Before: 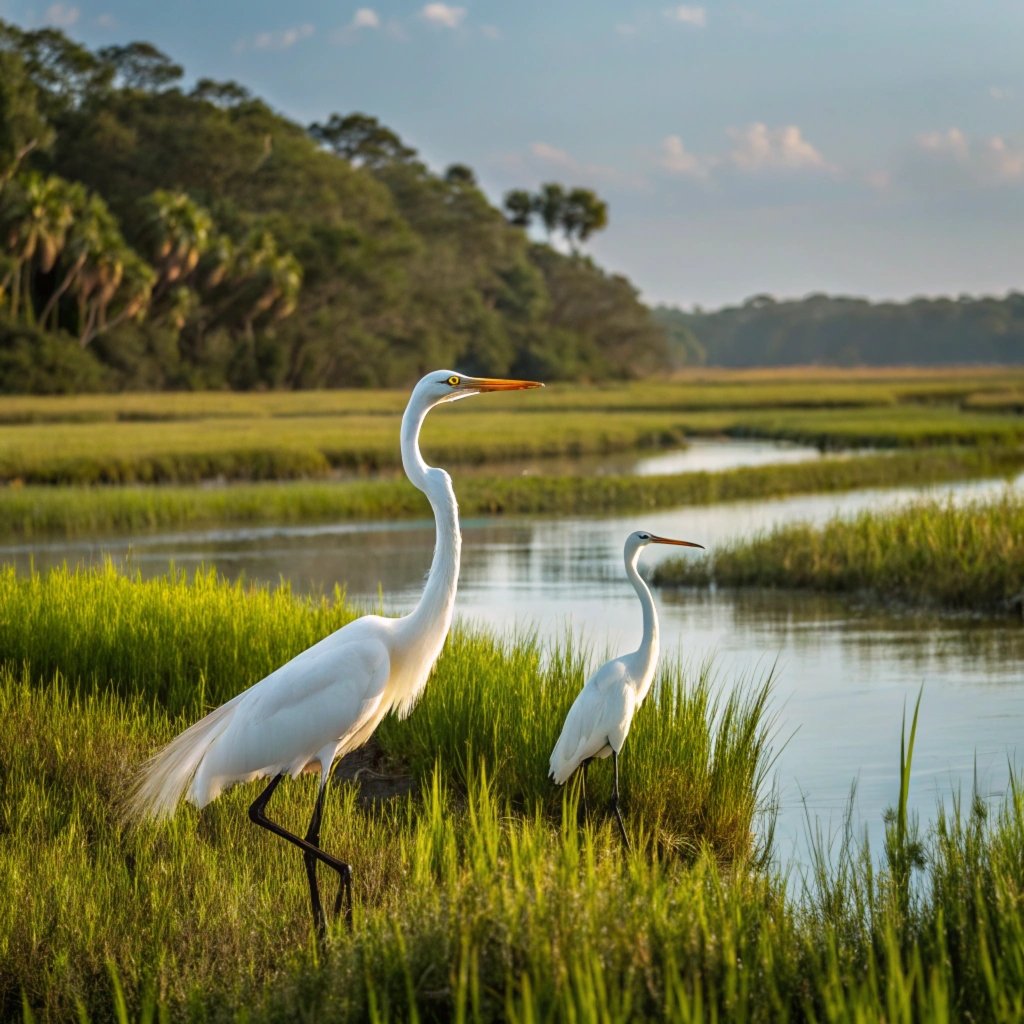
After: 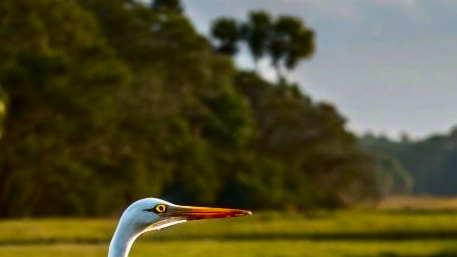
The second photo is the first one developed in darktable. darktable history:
crop: left 28.64%, top 16.832%, right 26.637%, bottom 58.055%
contrast brightness saturation: contrast 0.22, brightness -0.19, saturation 0.24
